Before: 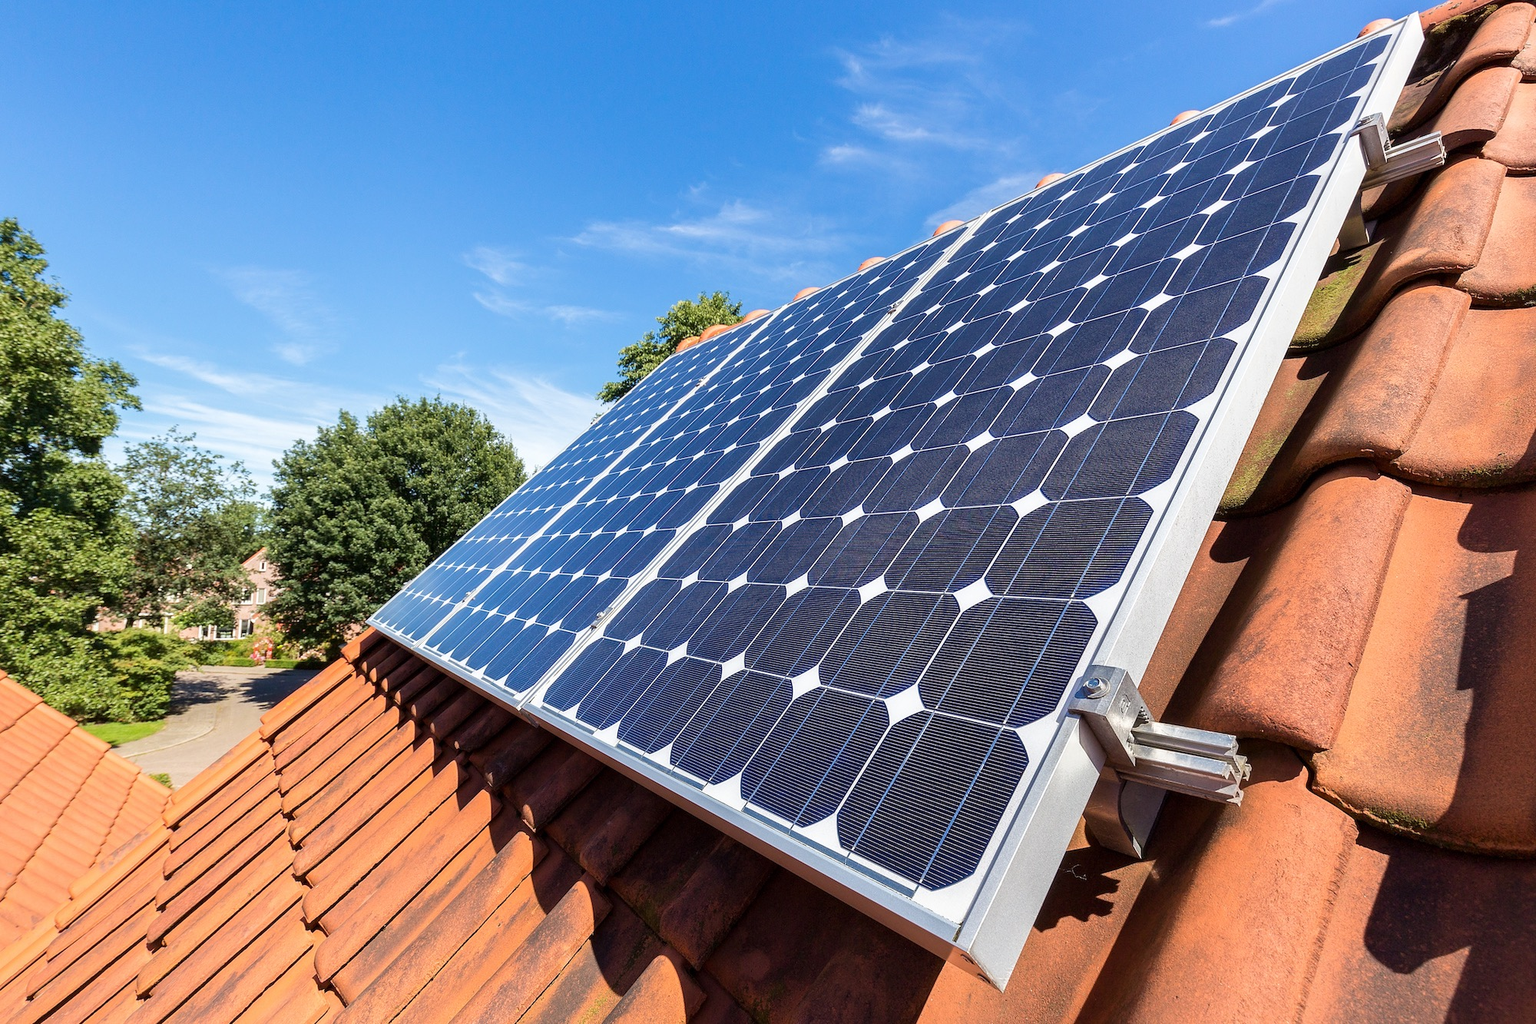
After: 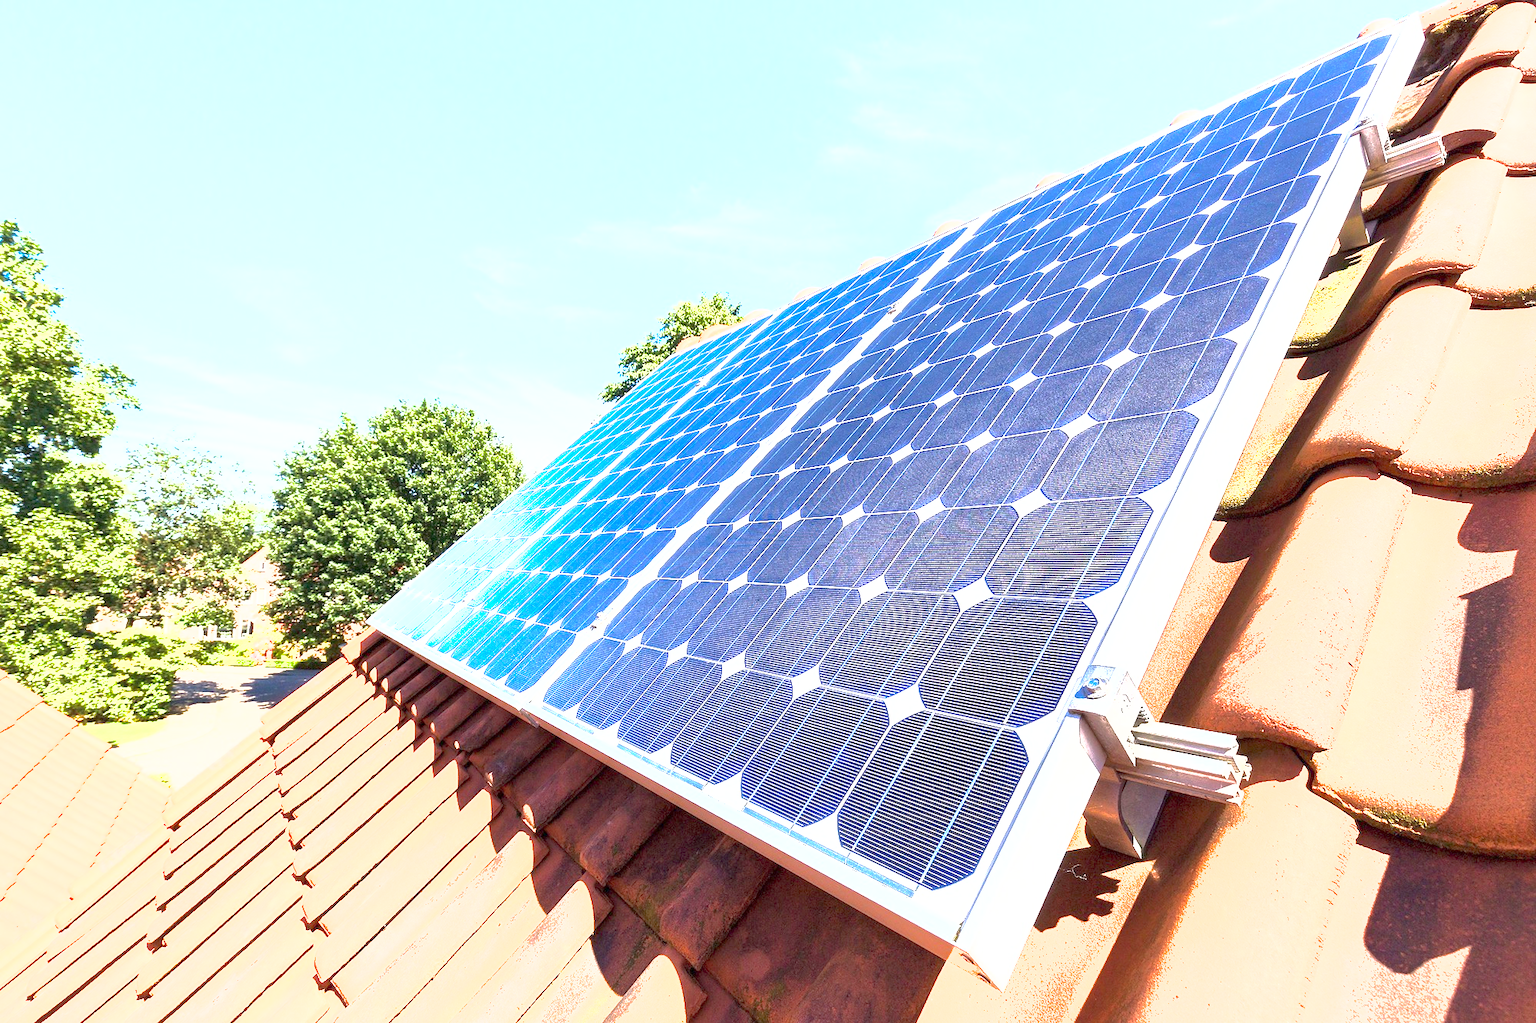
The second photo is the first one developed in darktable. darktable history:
shadows and highlights: on, module defaults
exposure: exposure 2.25 EV, compensate highlight preservation false
